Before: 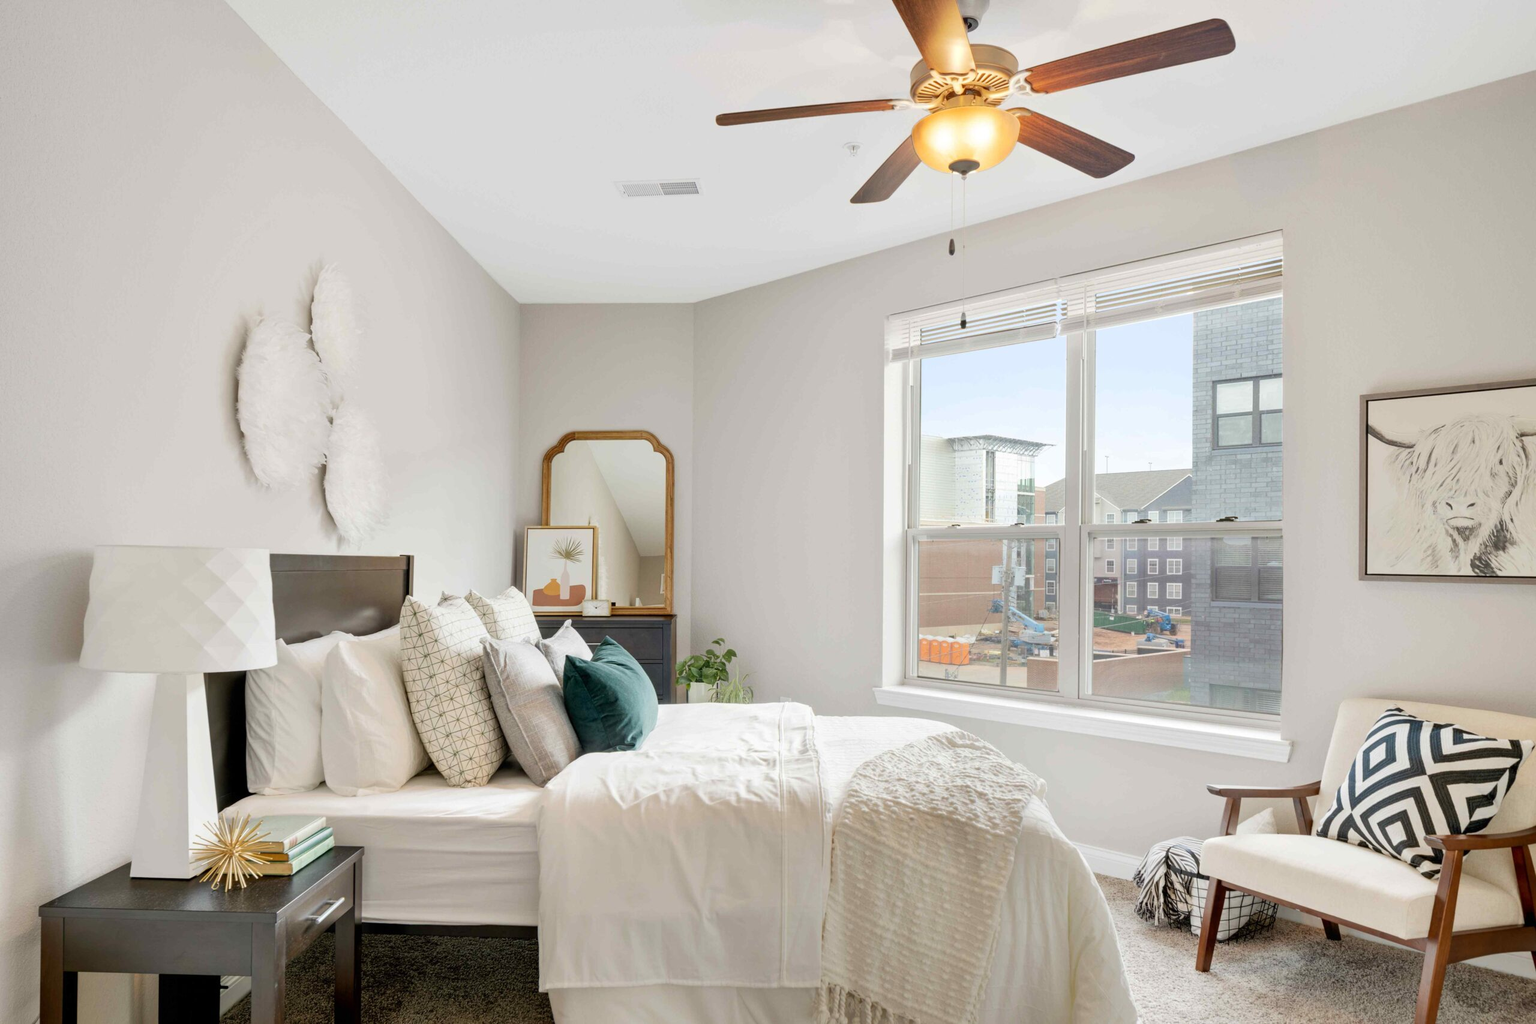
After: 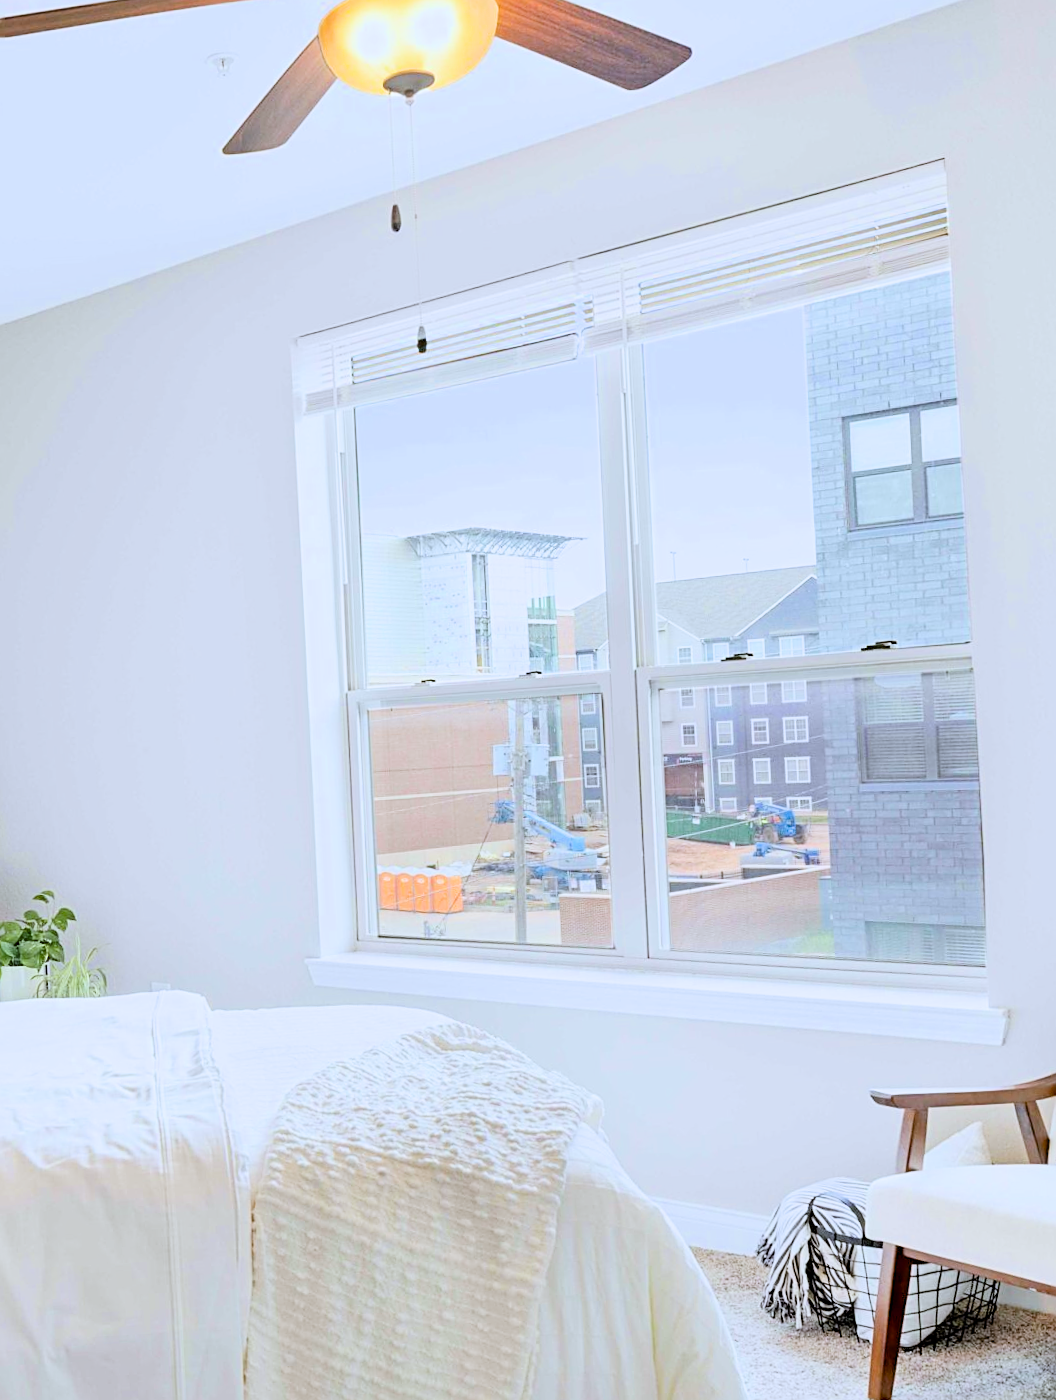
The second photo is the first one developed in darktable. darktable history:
haze removal: adaptive false
filmic rgb: black relative exposure -7.65 EV, white relative exposure 4.56 EV, hardness 3.61, color science v6 (2022)
white balance: red 0.926, green 1.003, blue 1.133
exposure: exposure 1.25 EV, compensate exposure bias true, compensate highlight preservation false
sharpen: on, module defaults
crop: left 45.721%, top 13.393%, right 14.118%, bottom 10.01%
rotate and perspective: rotation -3.18°, automatic cropping off
